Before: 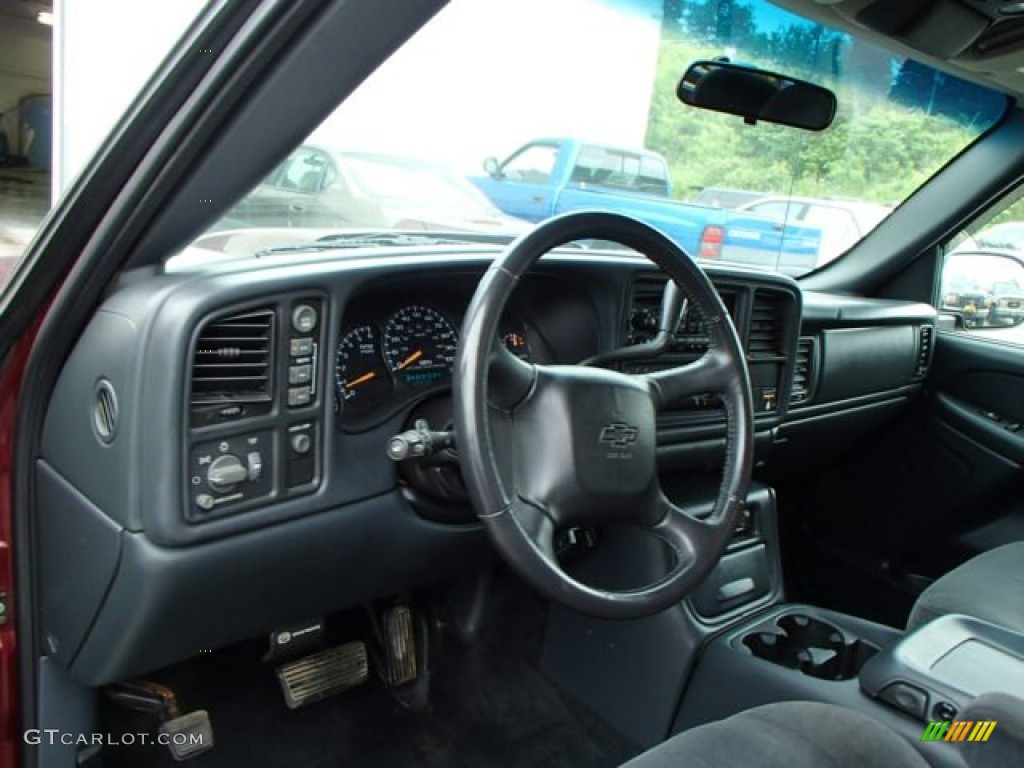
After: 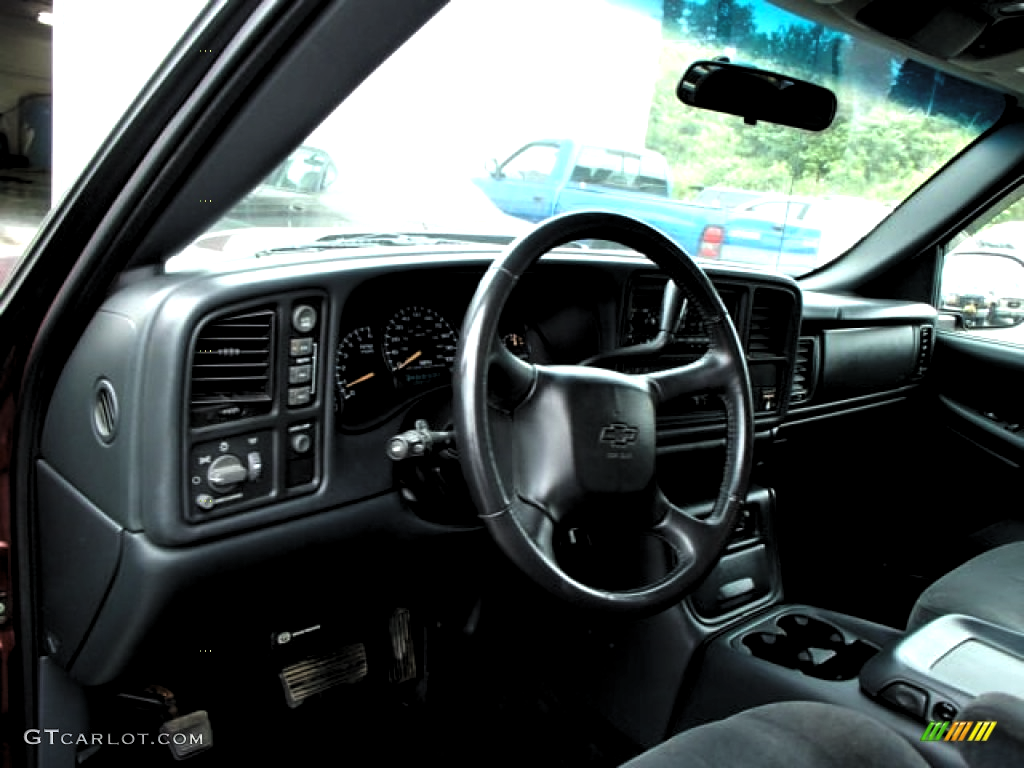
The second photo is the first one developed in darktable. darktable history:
levels: levels [0.129, 0.519, 0.867]
exposure: compensate exposure bias true, compensate highlight preservation false
